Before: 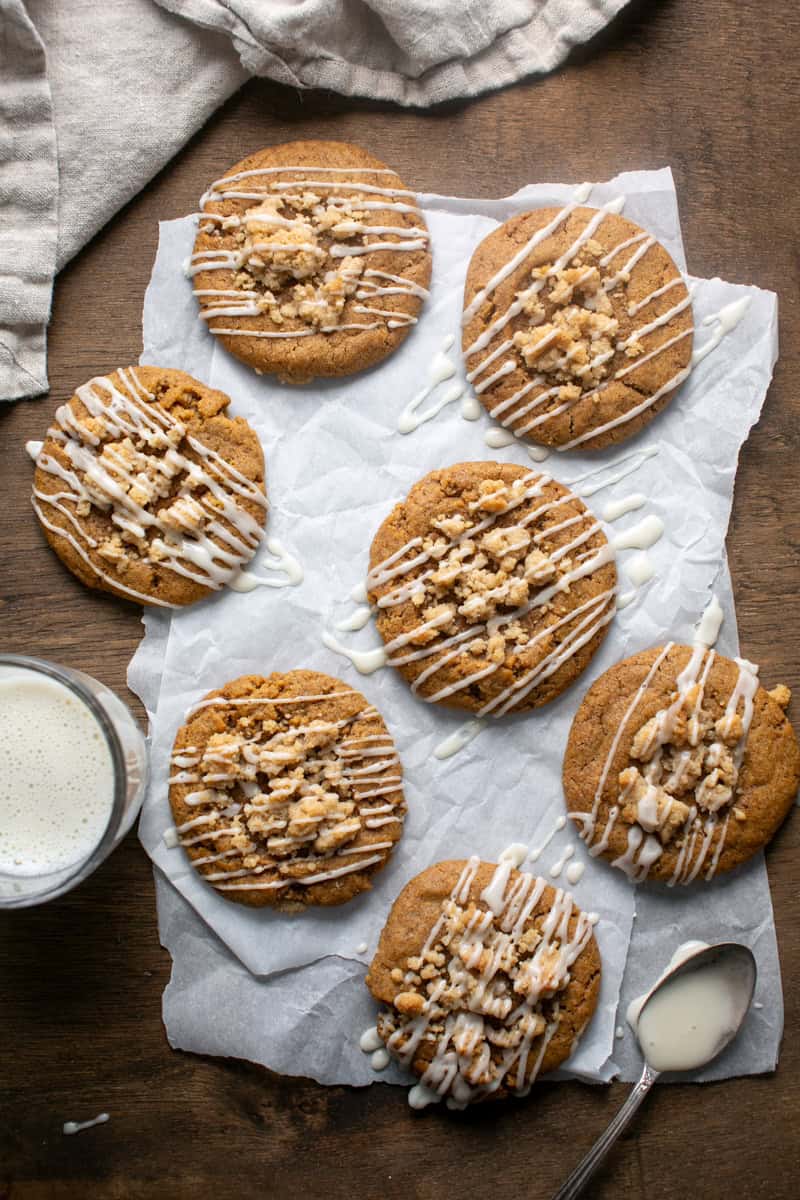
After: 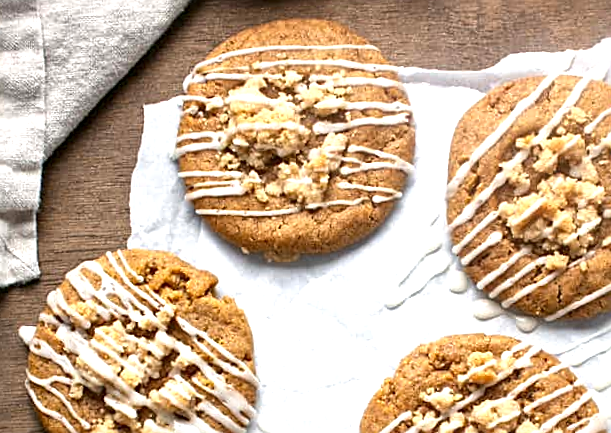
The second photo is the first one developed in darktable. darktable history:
crop: left 0.579%, top 7.627%, right 23.167%, bottom 54.275%
rotate and perspective: rotation -1.32°, lens shift (horizontal) -0.031, crop left 0.015, crop right 0.985, crop top 0.047, crop bottom 0.982
sharpen: on, module defaults
exposure: exposure 0.556 EV, compensate highlight preservation false
local contrast: mode bilateral grid, contrast 20, coarseness 20, detail 150%, midtone range 0.2
